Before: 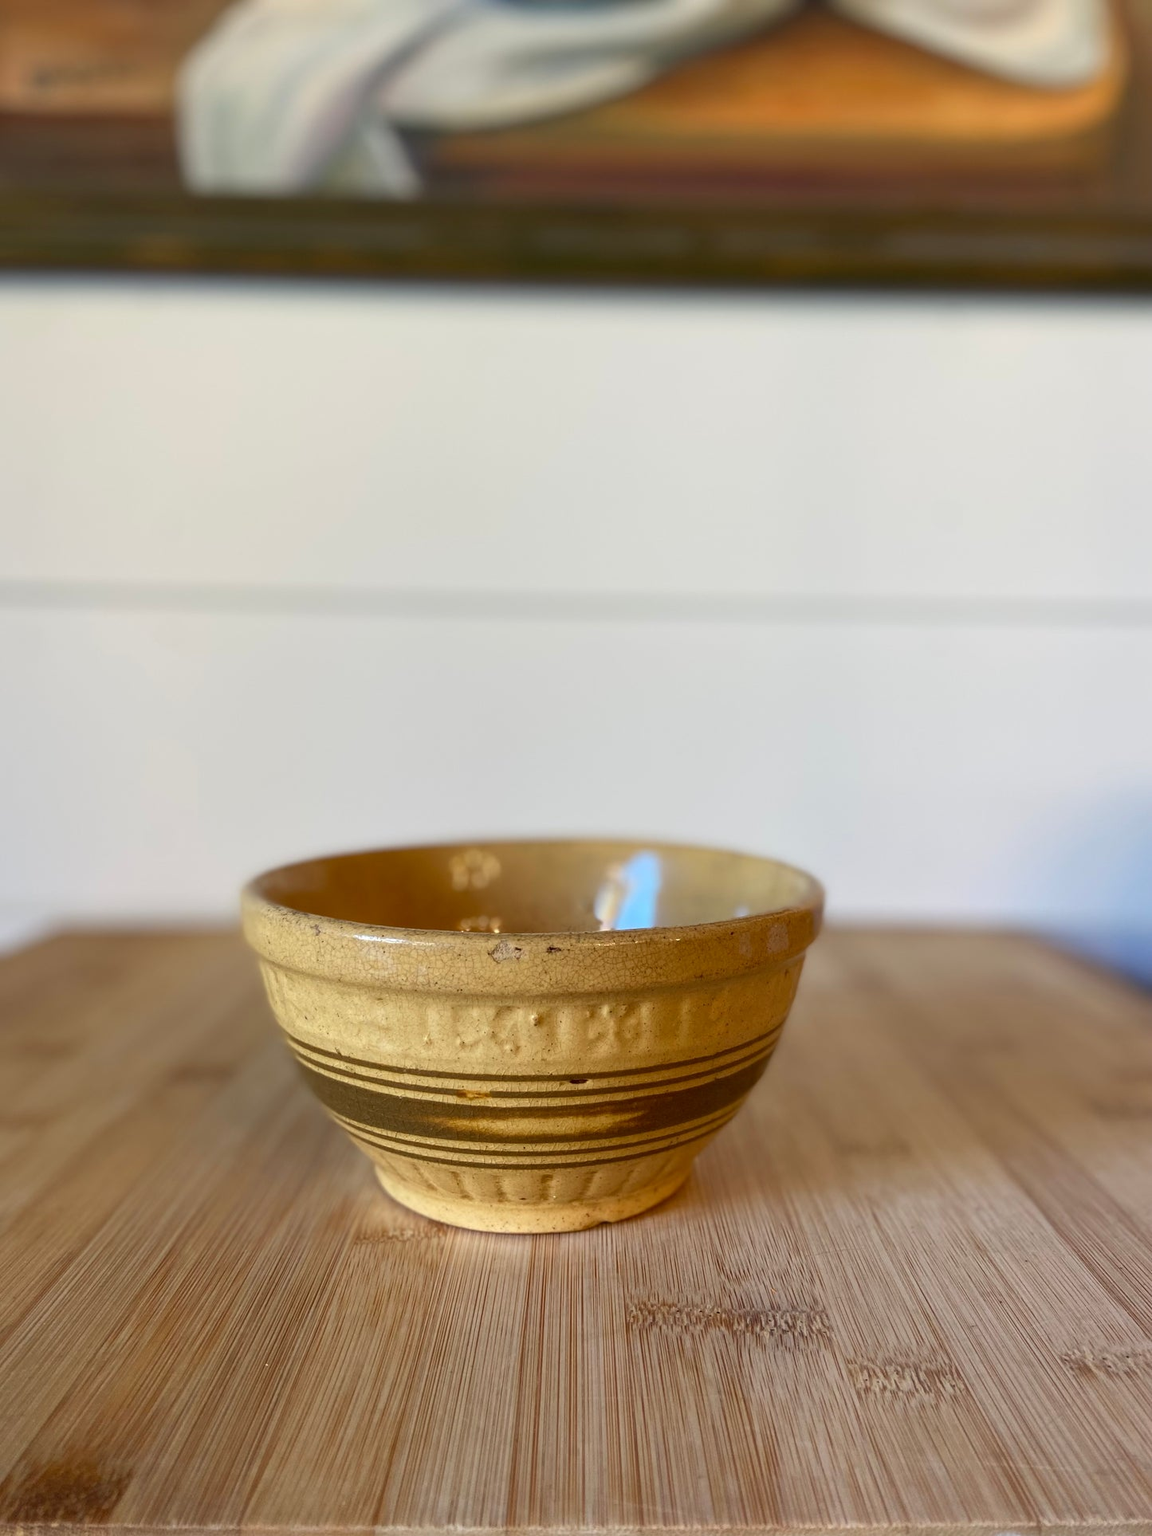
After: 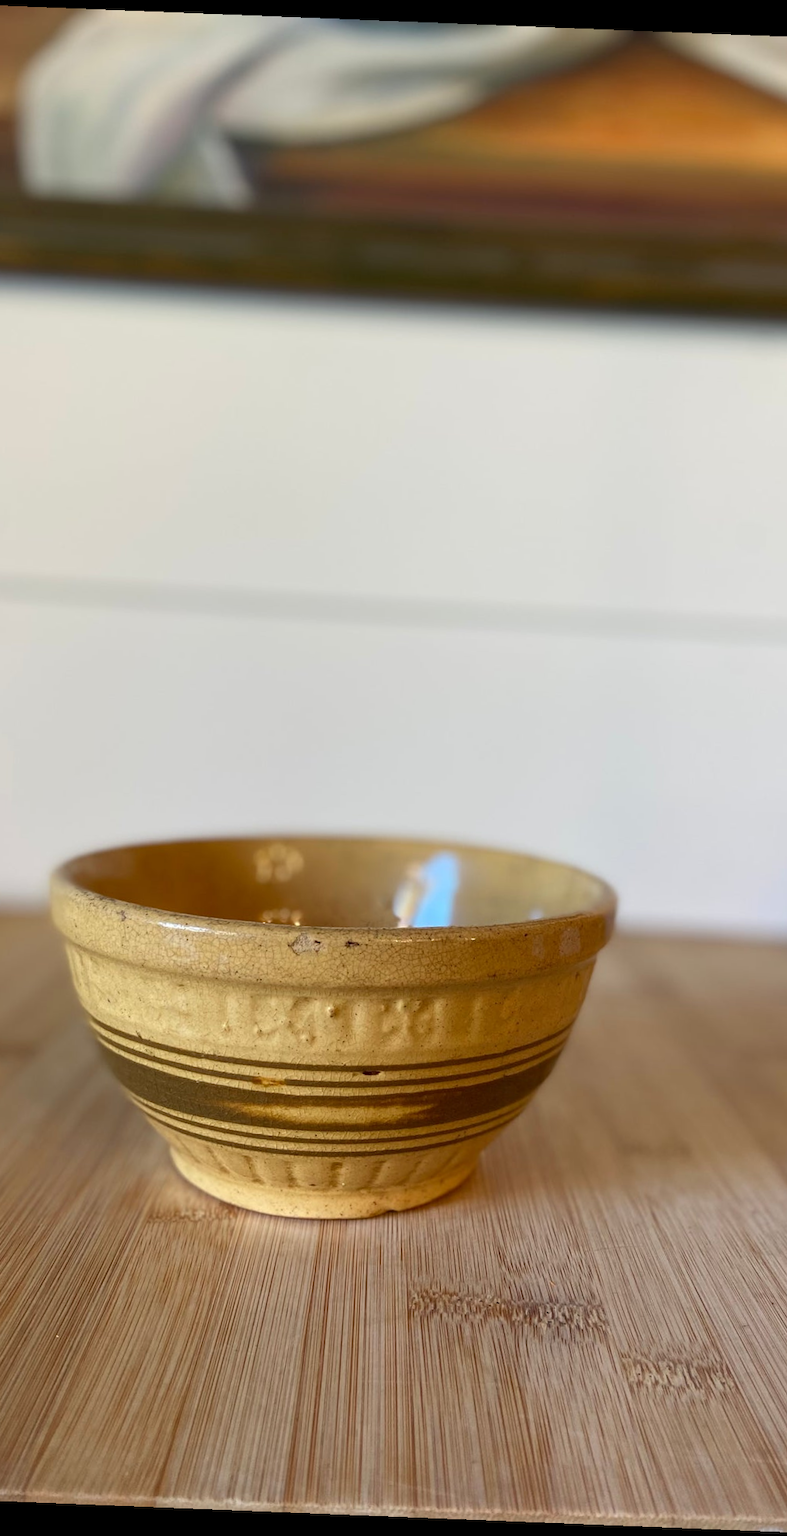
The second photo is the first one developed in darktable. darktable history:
rotate and perspective: rotation 2.27°, automatic cropping off
crop and rotate: left 17.732%, right 15.423%
